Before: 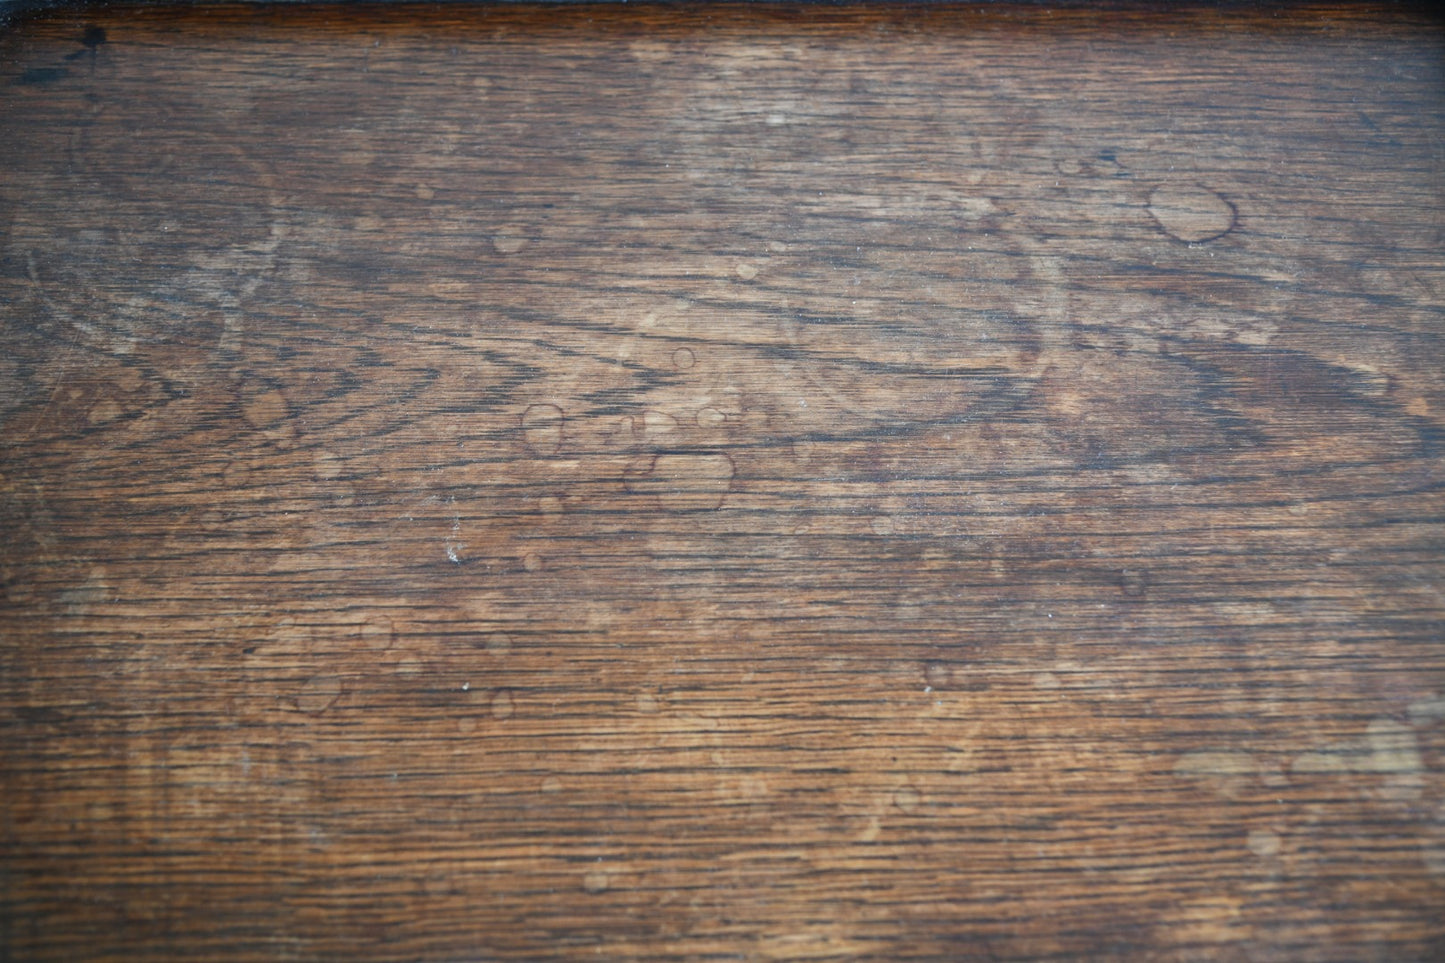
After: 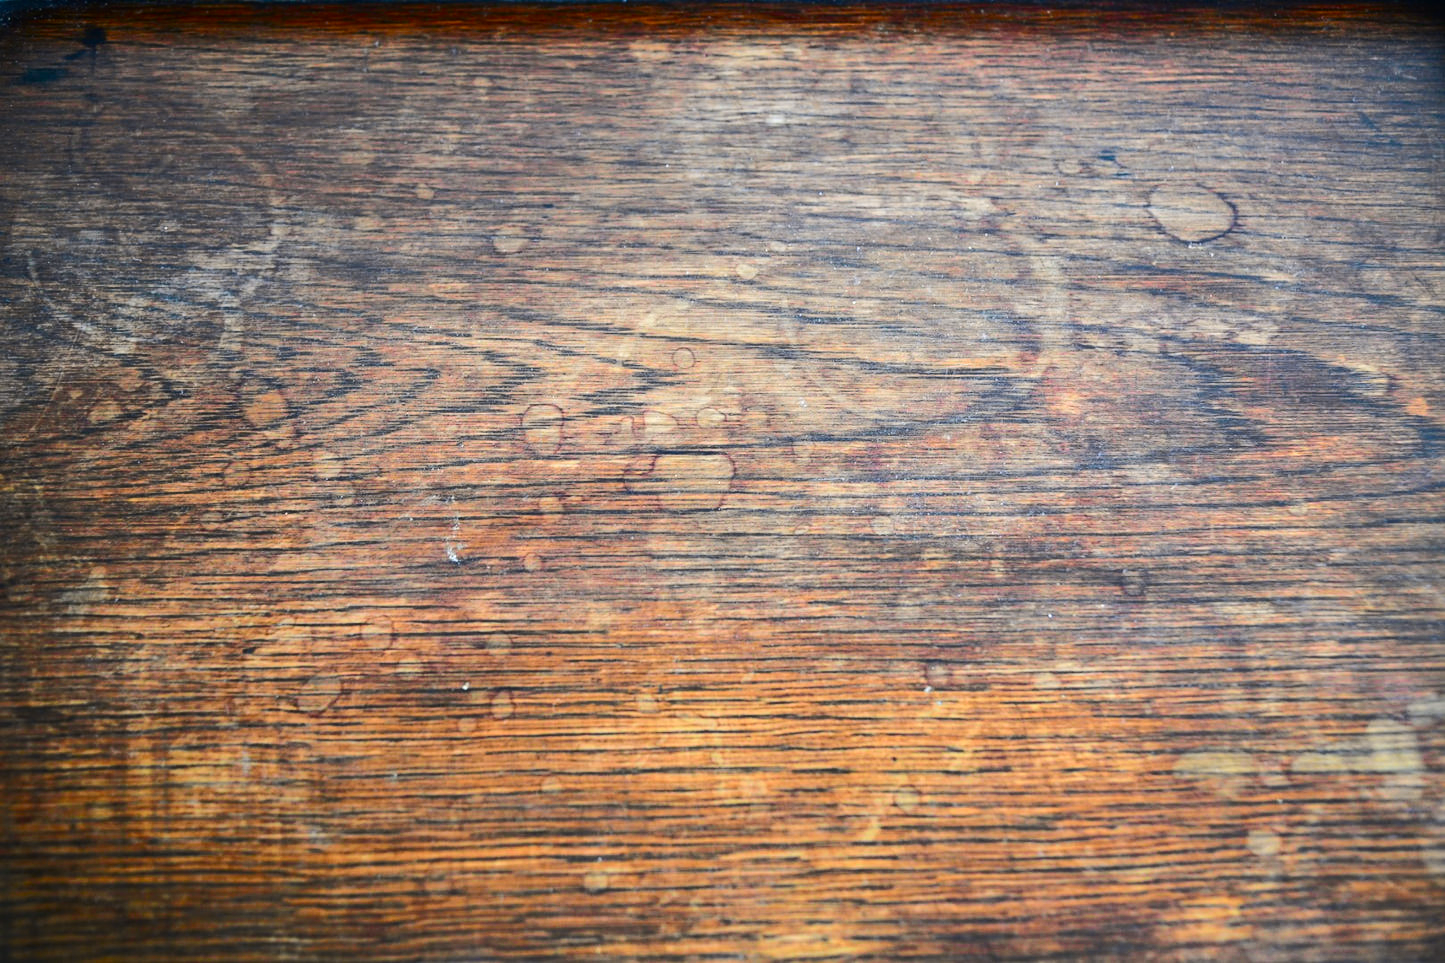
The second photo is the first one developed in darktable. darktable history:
color balance rgb: perceptual saturation grading › global saturation 20%, global vibrance 20%
sharpen: amount 0.2
tone curve: curves: ch0 [(0, 0) (0.126, 0.086) (0.338, 0.327) (0.494, 0.55) (0.703, 0.762) (1, 1)]; ch1 [(0, 0) (0.346, 0.324) (0.45, 0.431) (0.5, 0.5) (0.522, 0.517) (0.55, 0.578) (1, 1)]; ch2 [(0, 0) (0.44, 0.424) (0.501, 0.499) (0.554, 0.563) (0.622, 0.667) (0.707, 0.746) (1, 1)], color space Lab, independent channels, preserve colors none
tone equalizer: -8 EV -0.417 EV, -7 EV -0.389 EV, -6 EV -0.333 EV, -5 EV -0.222 EV, -3 EV 0.222 EV, -2 EV 0.333 EV, -1 EV 0.389 EV, +0 EV 0.417 EV, edges refinement/feathering 500, mask exposure compensation -1.57 EV, preserve details no
